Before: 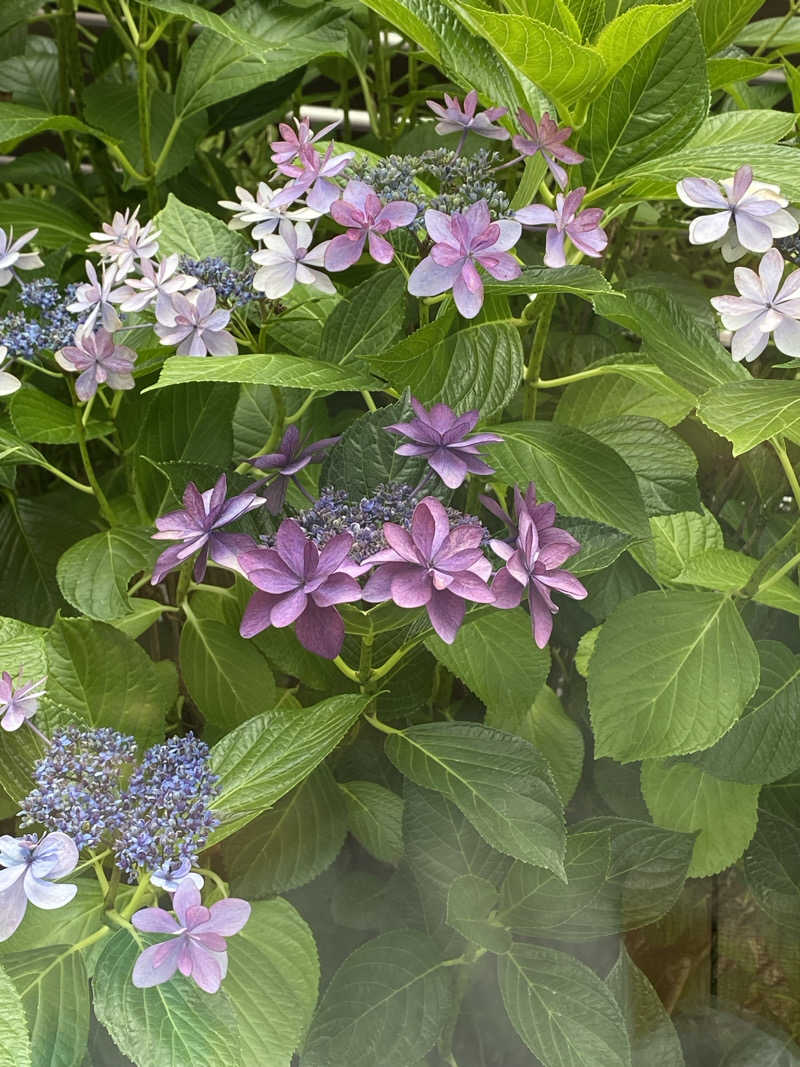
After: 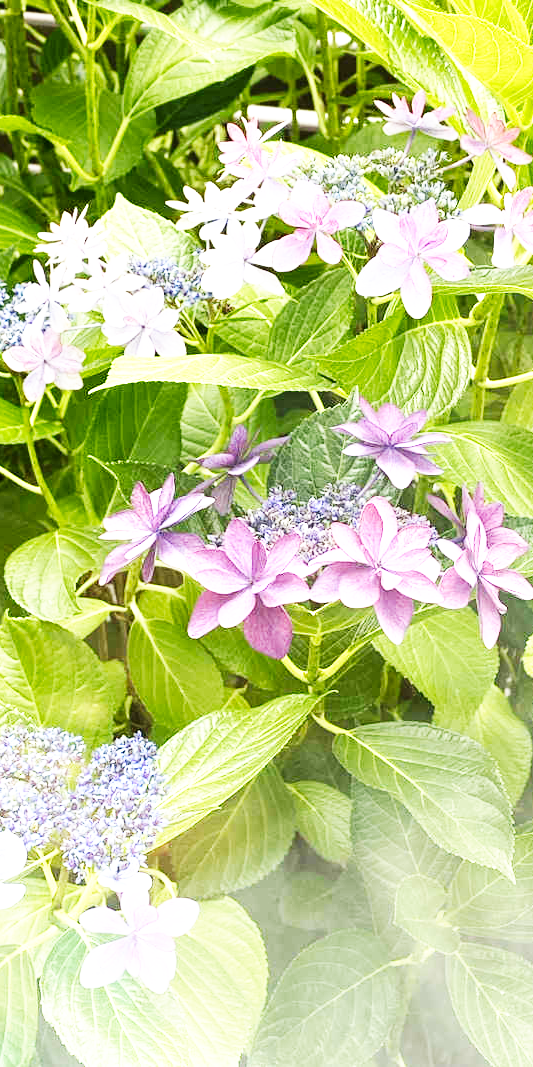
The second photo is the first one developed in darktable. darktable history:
base curve: curves: ch0 [(0, 0) (0.007, 0.004) (0.027, 0.03) (0.046, 0.07) (0.207, 0.54) (0.442, 0.872) (0.673, 0.972) (1, 1)], preserve colors none
crop and rotate: left 6.617%, right 26.717%
exposure: black level correction 0, exposure 0.9 EV, compensate highlight preservation false
